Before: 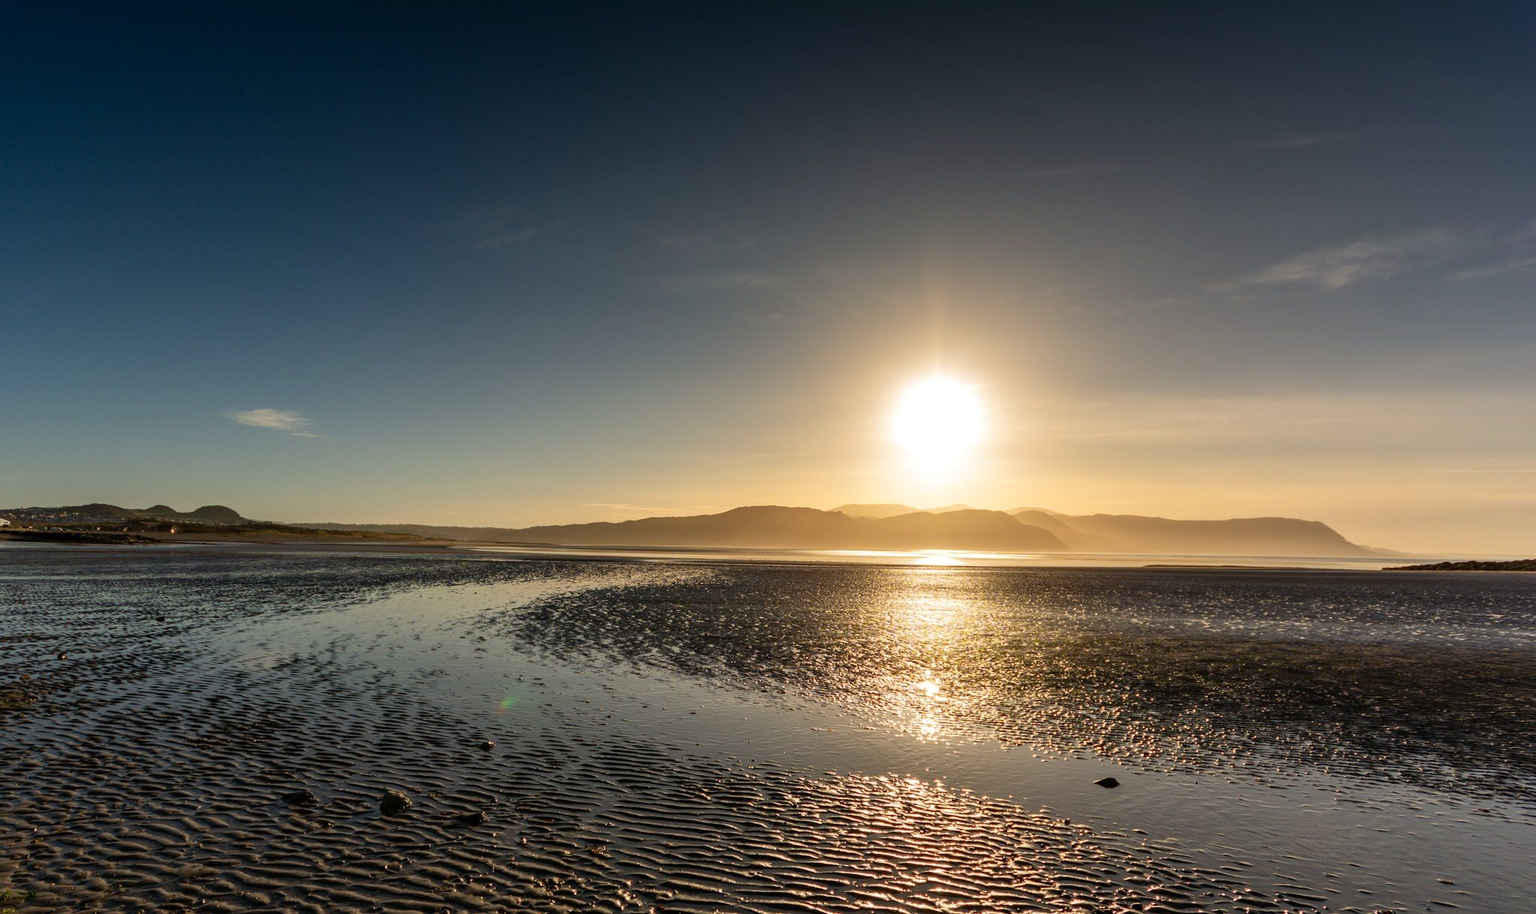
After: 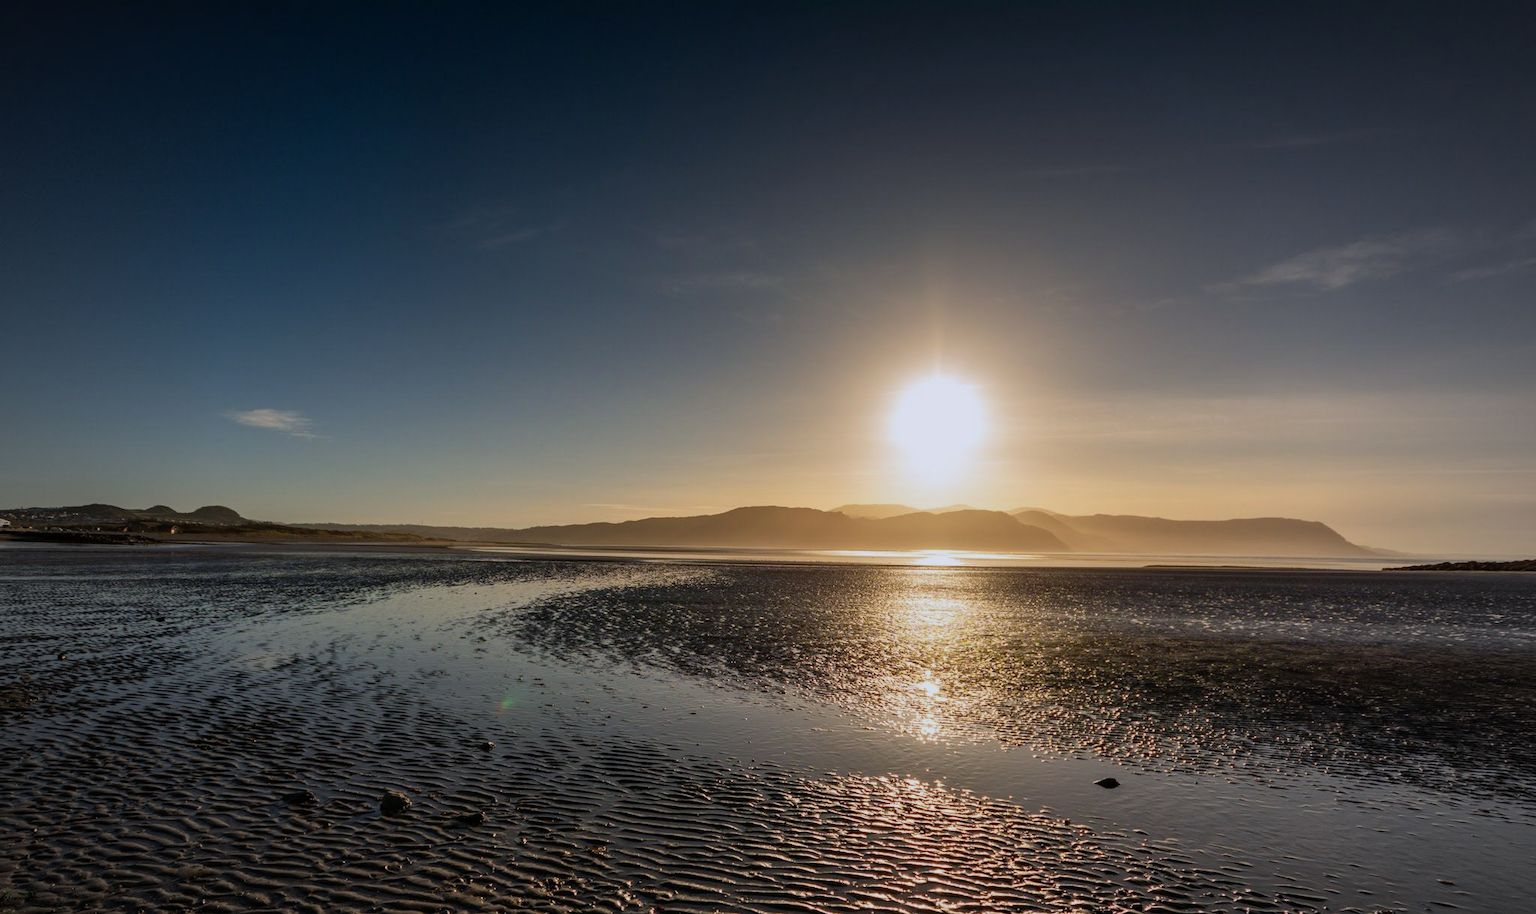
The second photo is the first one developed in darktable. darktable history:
vignetting: fall-off start 71.74%
exposure: black level correction 0, exposure 0.877 EV, compensate exposure bias true, compensate highlight preservation false
color calibration: illuminant as shot in camera, x 0.358, y 0.373, temperature 4628.91 K
